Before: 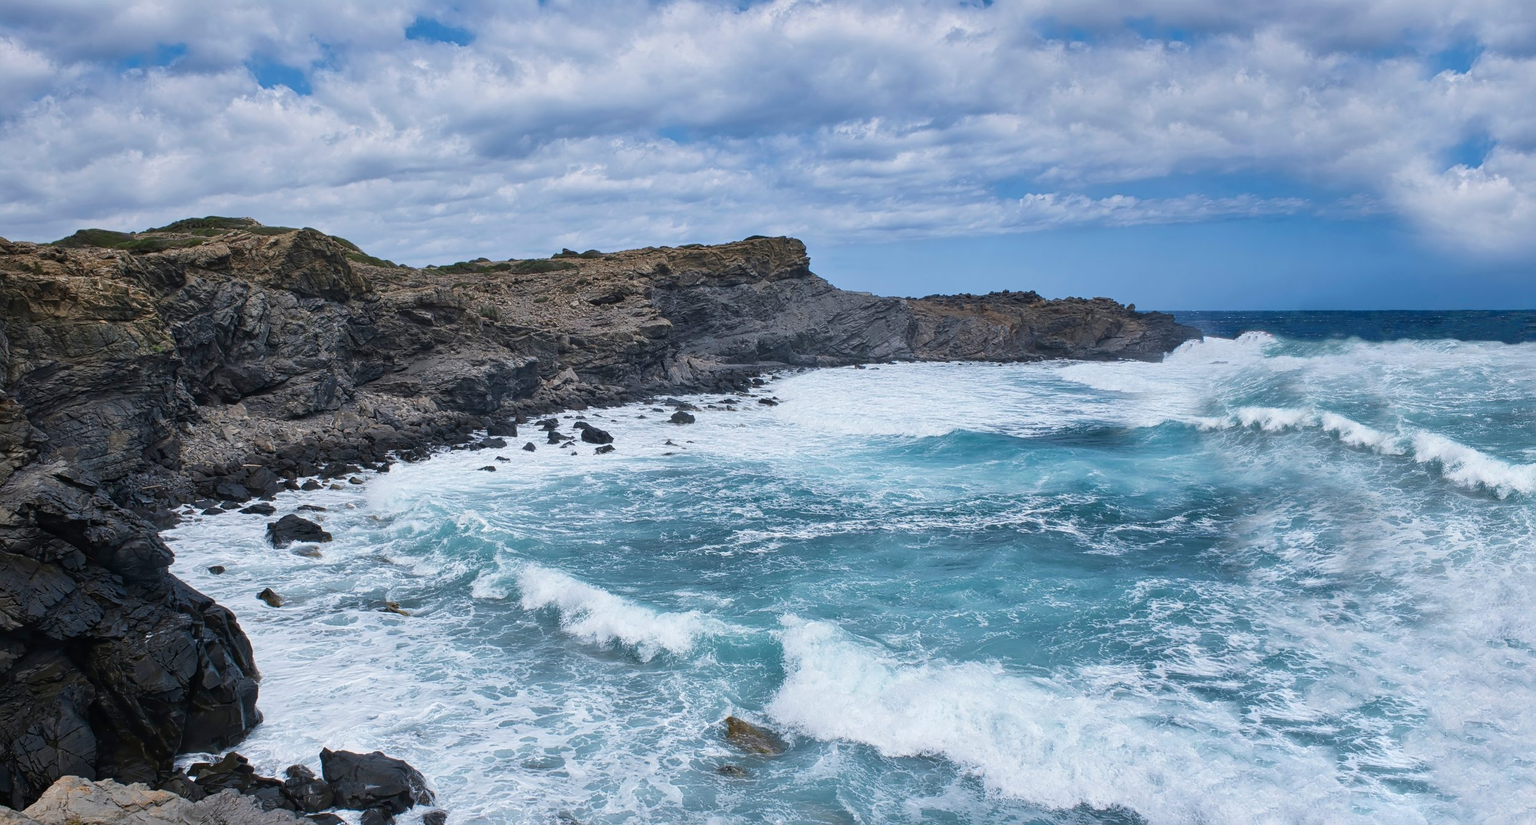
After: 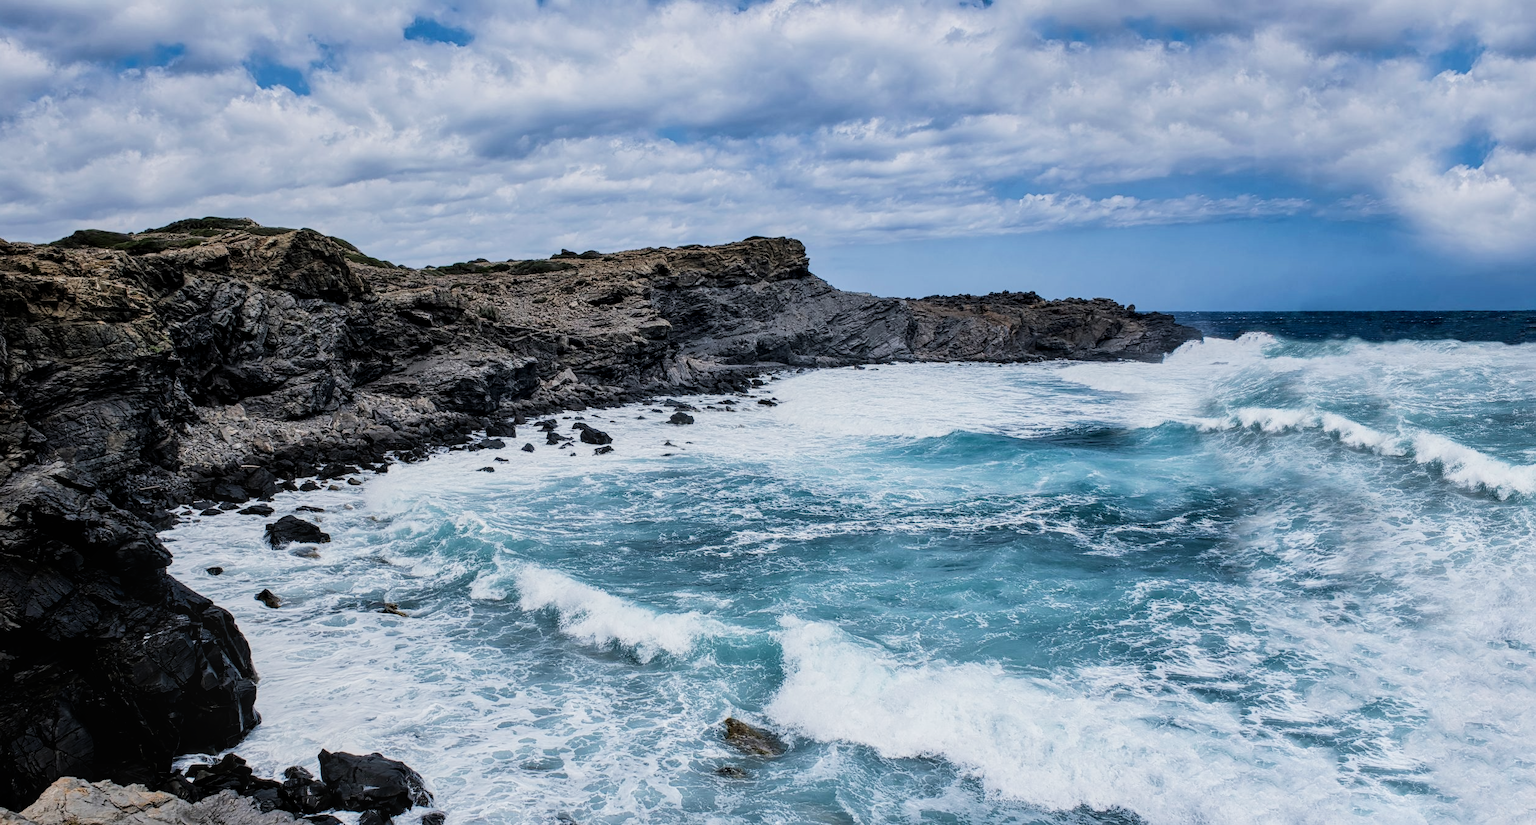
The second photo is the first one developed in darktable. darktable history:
local contrast: on, module defaults
crop and rotate: left 0.195%, bottom 0.002%
filmic rgb: black relative exposure -5.14 EV, white relative exposure 3.54 EV, hardness 3.16, contrast 1.299, highlights saturation mix -49.42%
exposure: black level correction 0.001, compensate highlight preservation false
